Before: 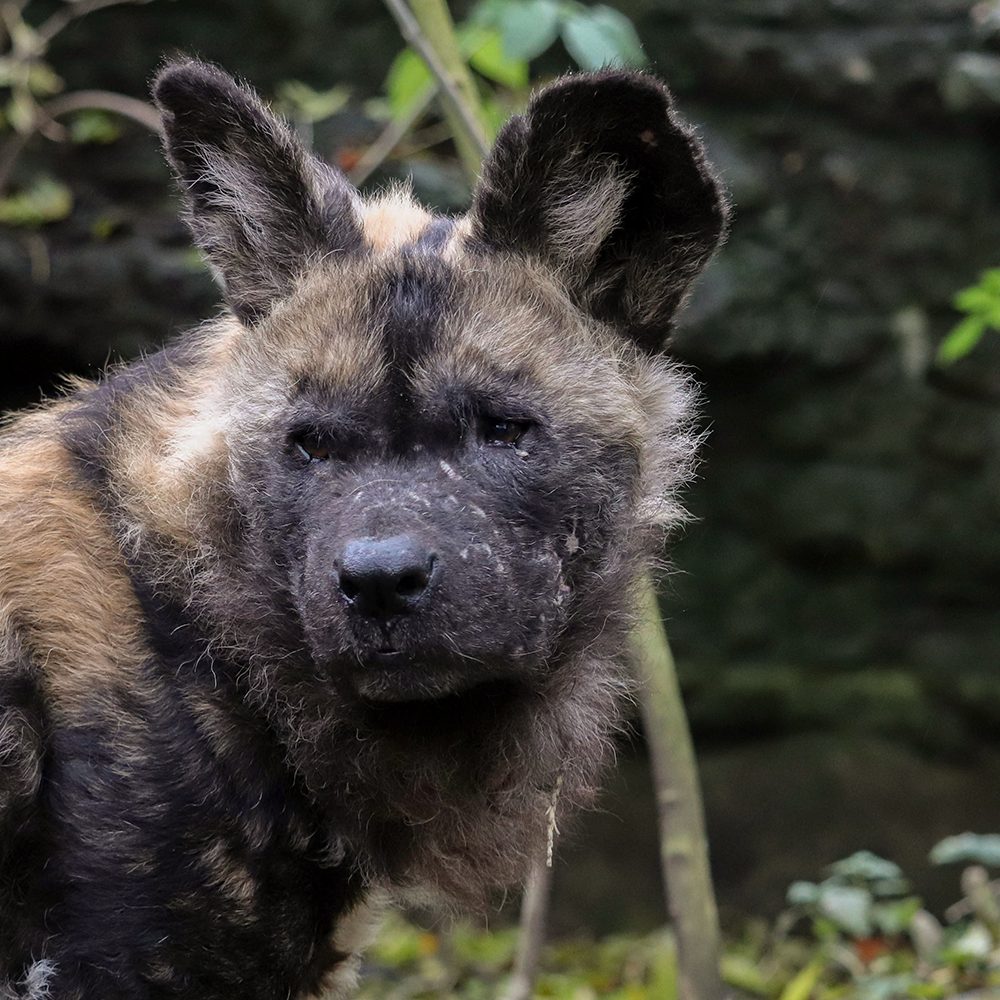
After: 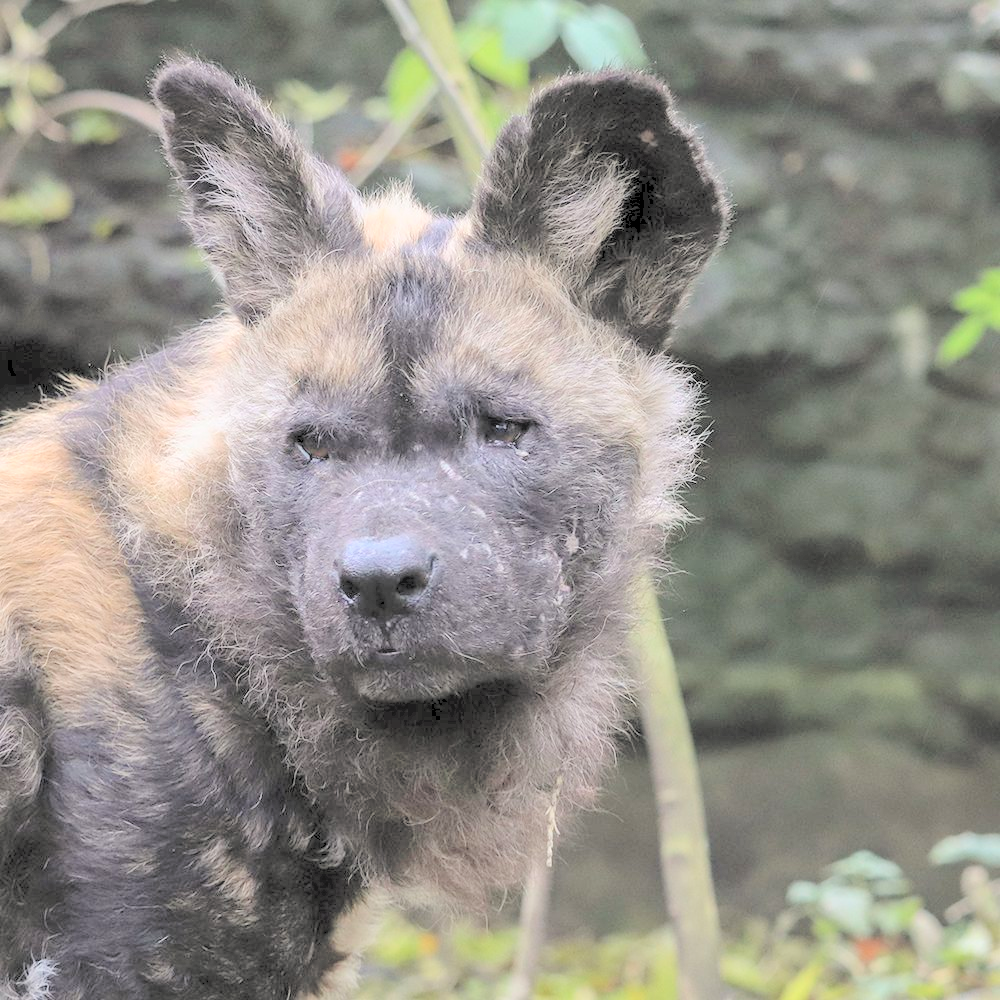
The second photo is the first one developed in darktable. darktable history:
contrast brightness saturation: brightness 0.997
tone equalizer: edges refinement/feathering 500, mask exposure compensation -1.57 EV, preserve details no
